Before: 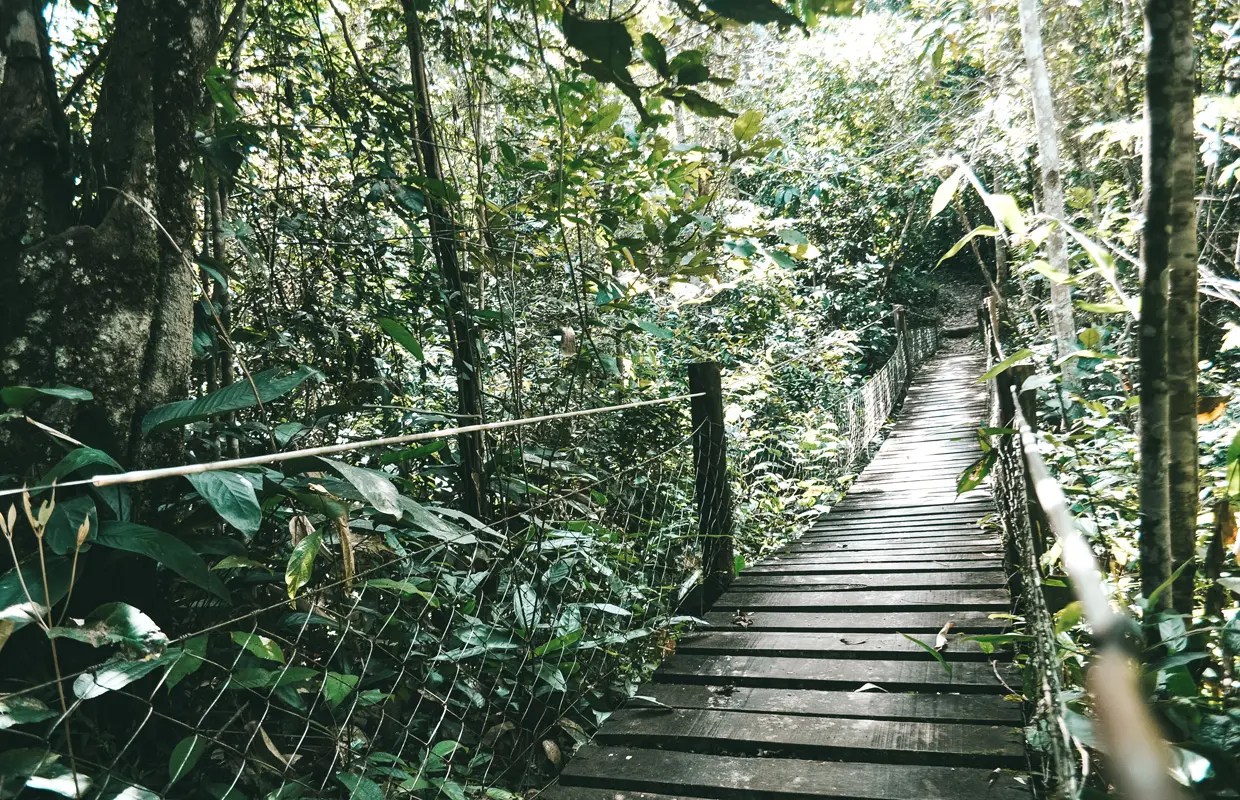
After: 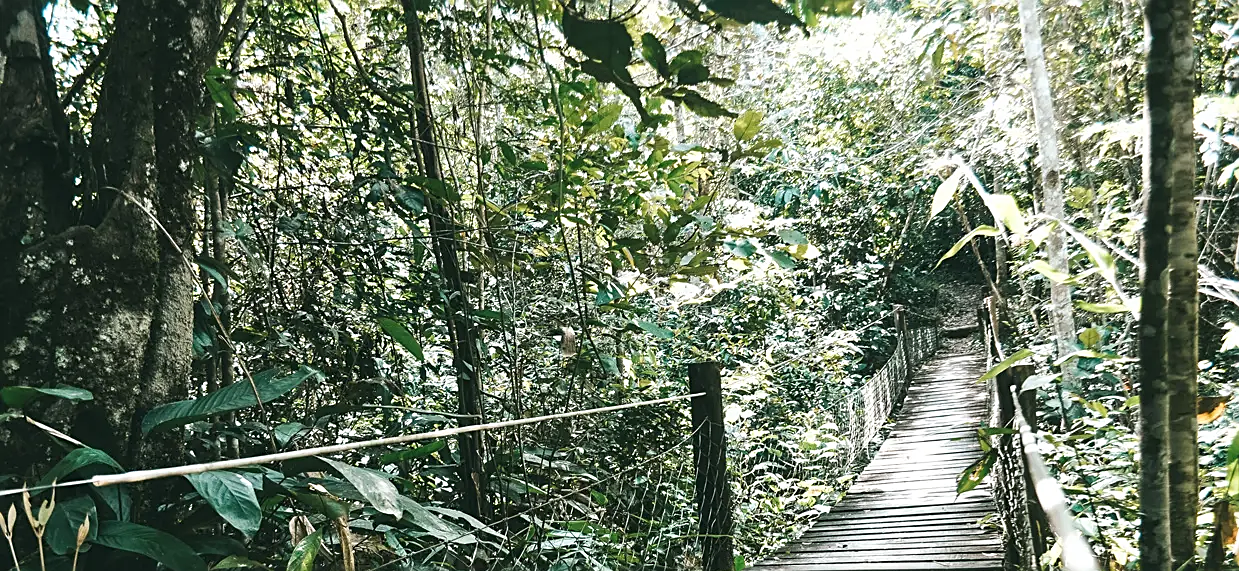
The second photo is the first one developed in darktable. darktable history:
crop: bottom 28.576%
sharpen: on, module defaults
